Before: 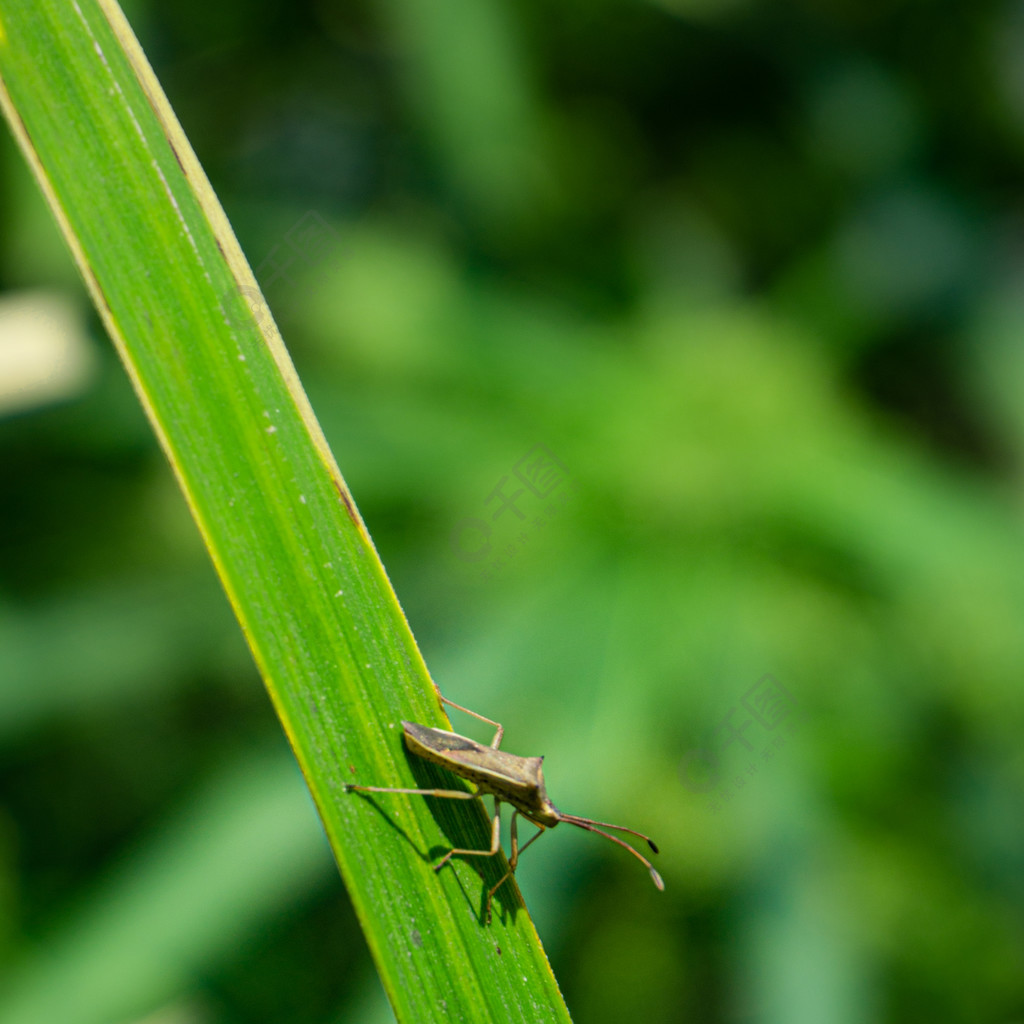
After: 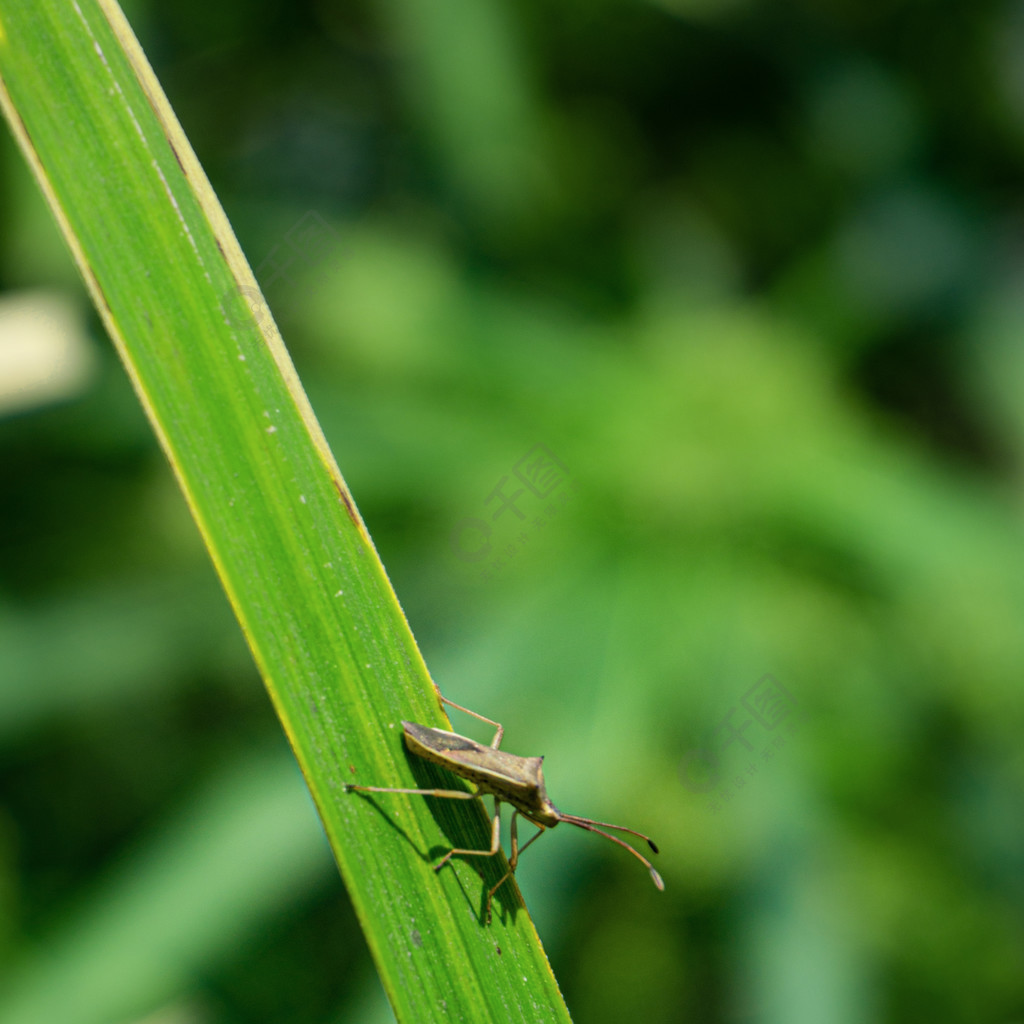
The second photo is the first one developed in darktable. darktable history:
contrast brightness saturation: saturation -0.065
